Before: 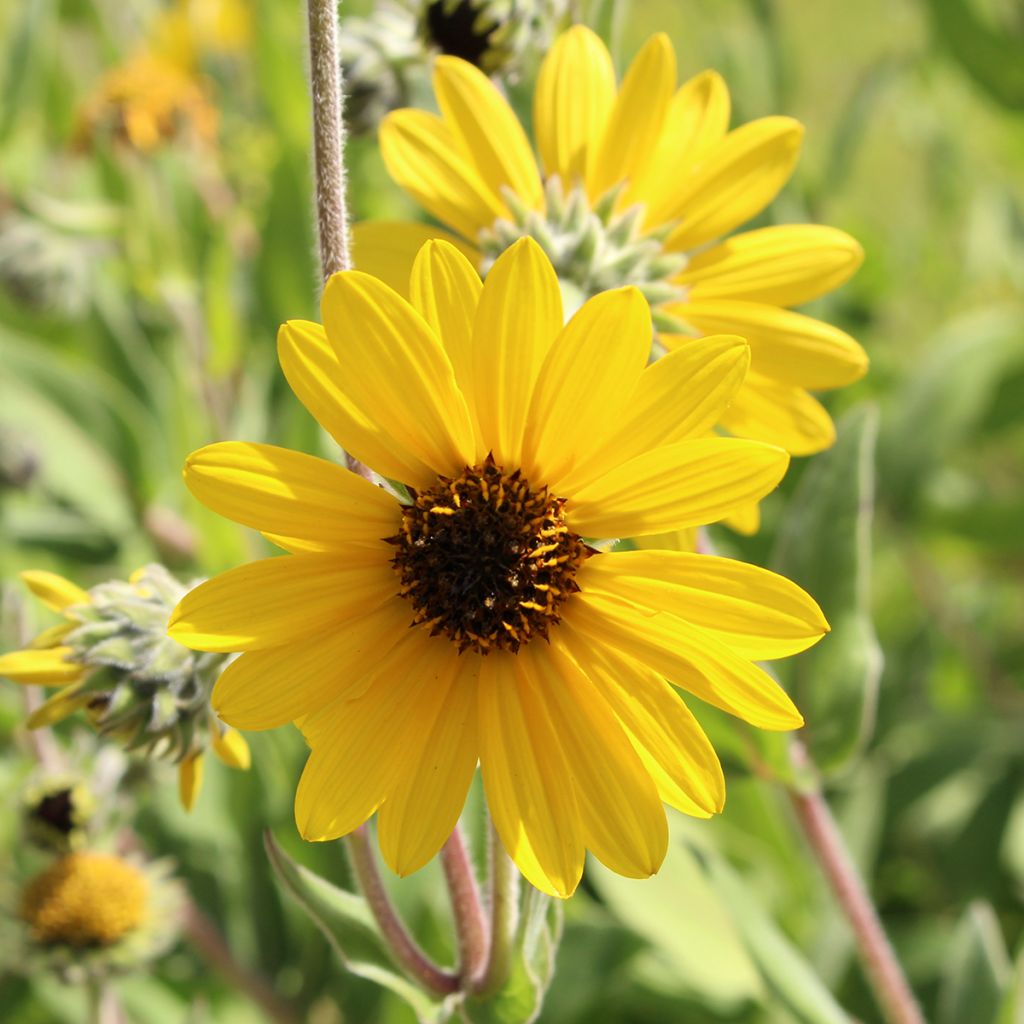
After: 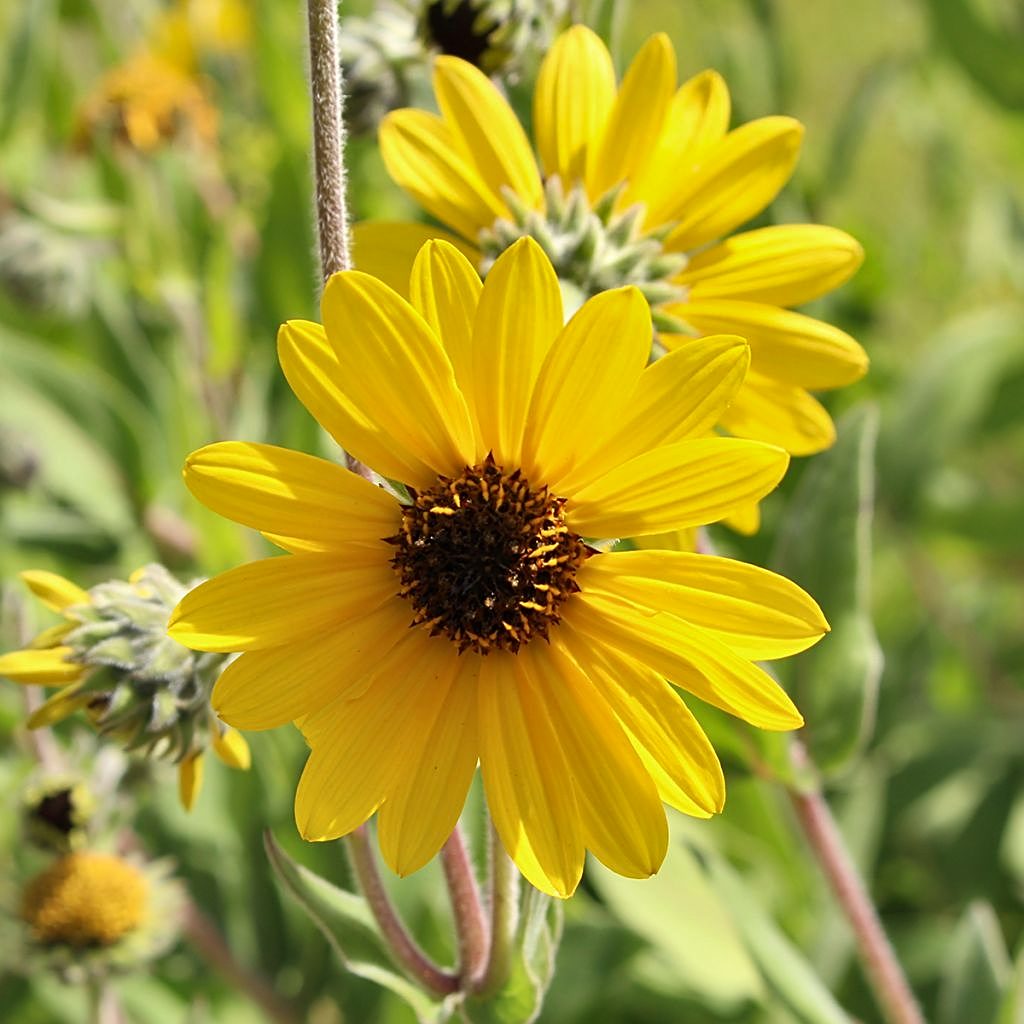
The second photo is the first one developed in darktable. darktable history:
shadows and highlights: low approximation 0.01, soften with gaussian
sharpen: on, module defaults
